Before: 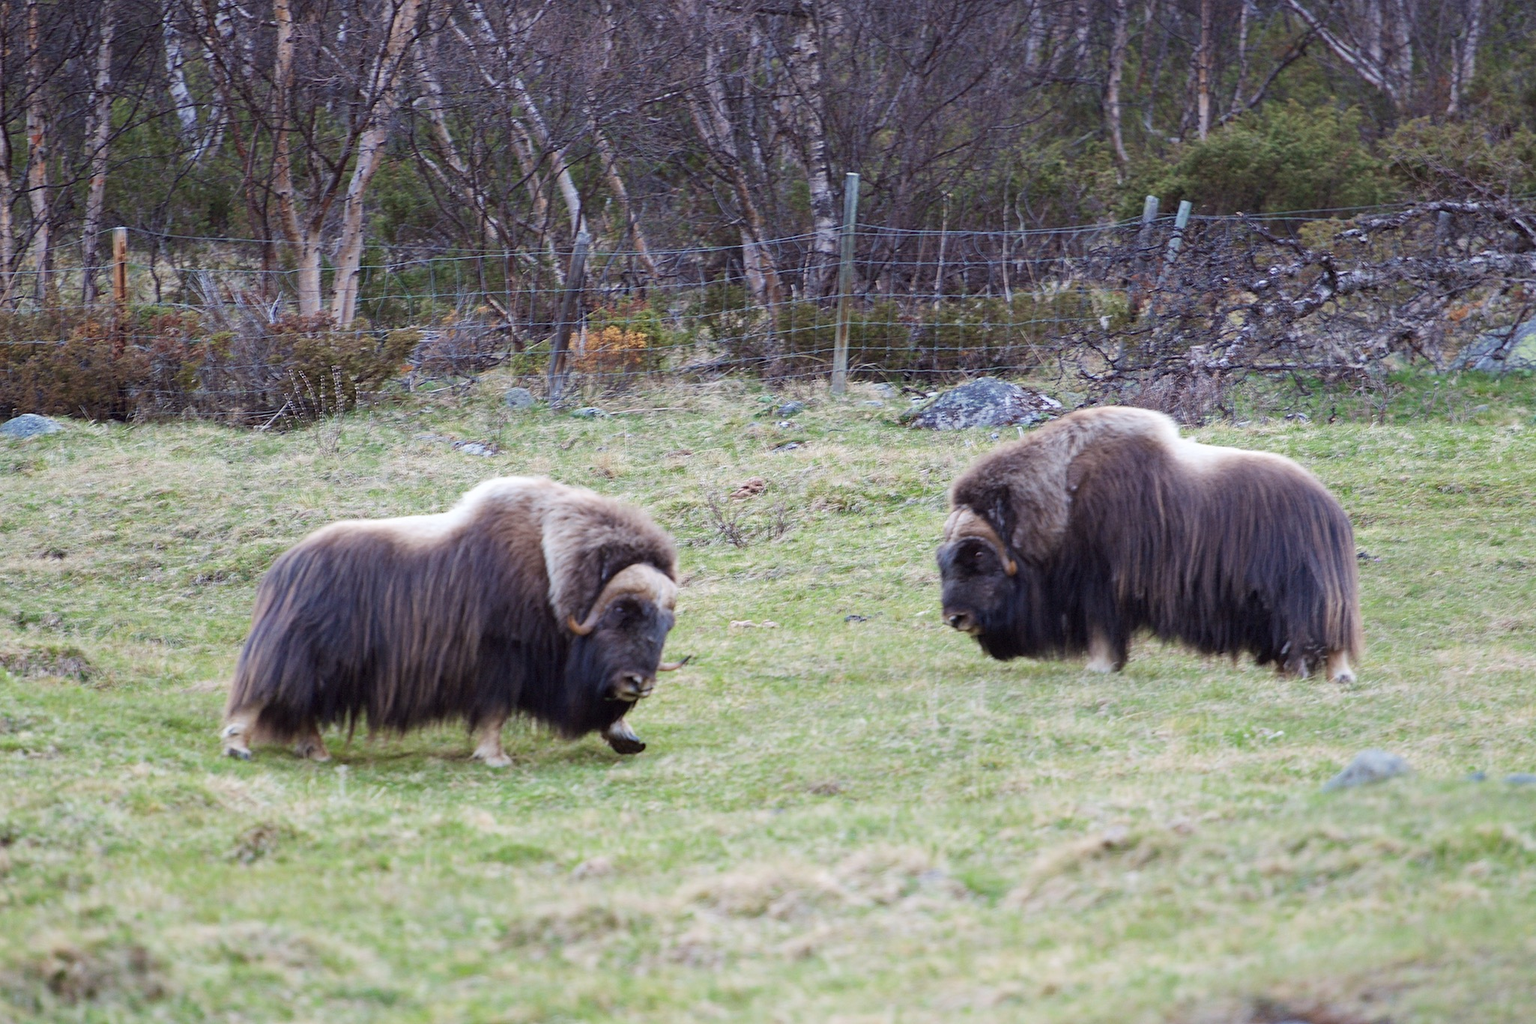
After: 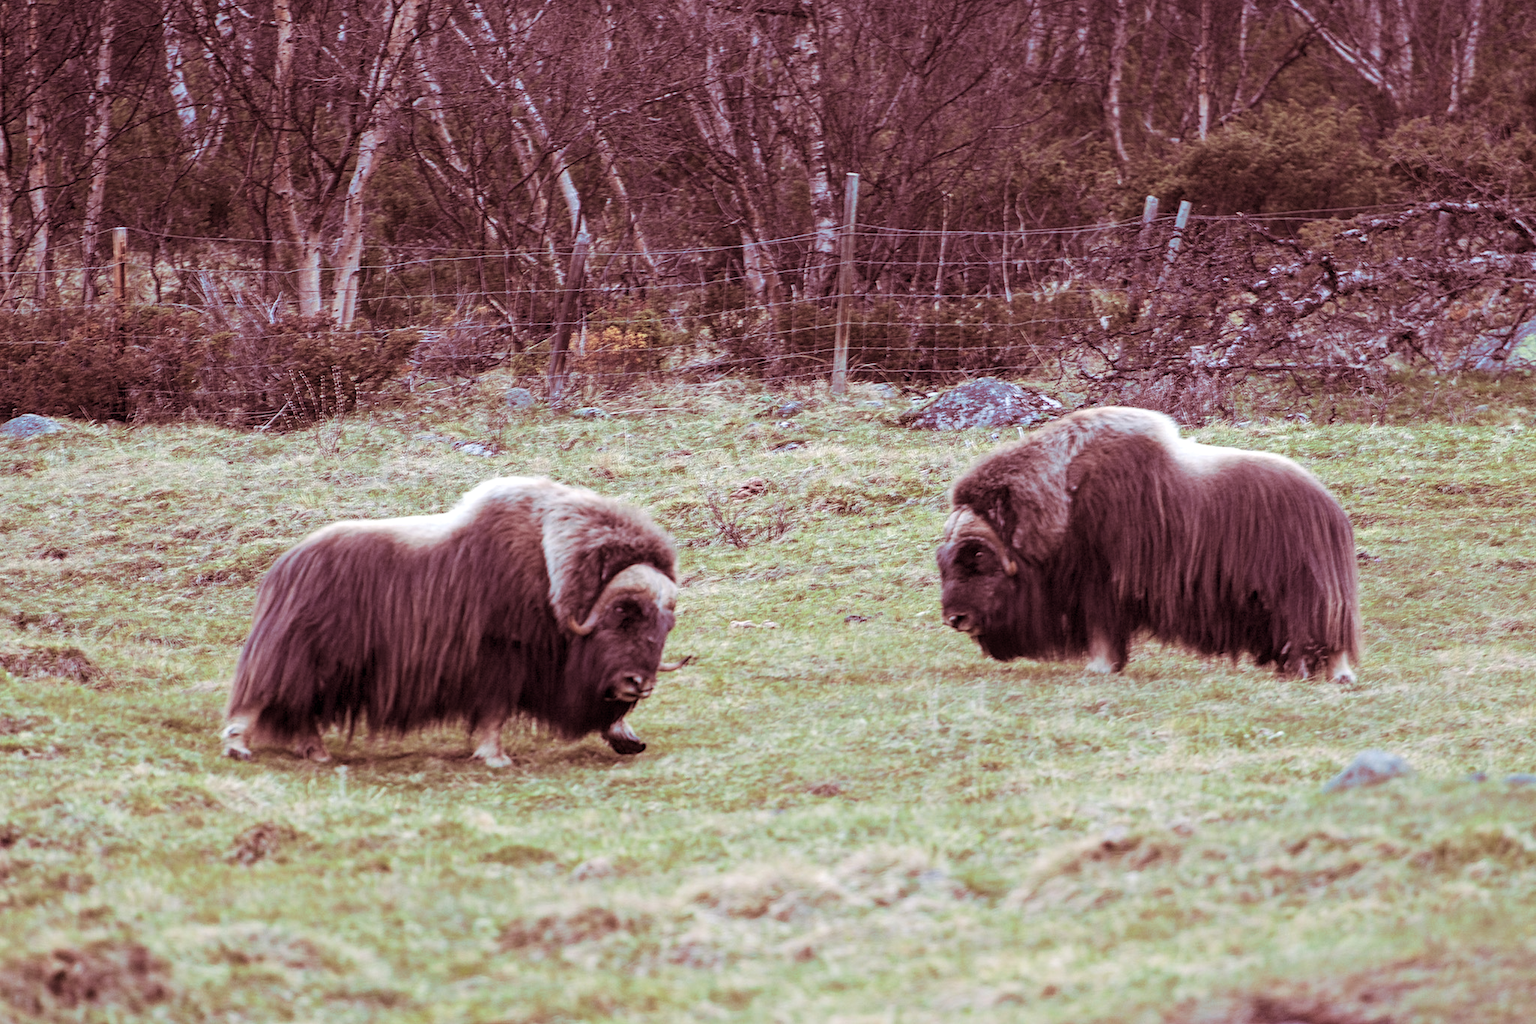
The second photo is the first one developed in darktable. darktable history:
local contrast: detail 130%
split-toning: highlights › hue 187.2°, highlights › saturation 0.83, balance -68.05, compress 56.43%
